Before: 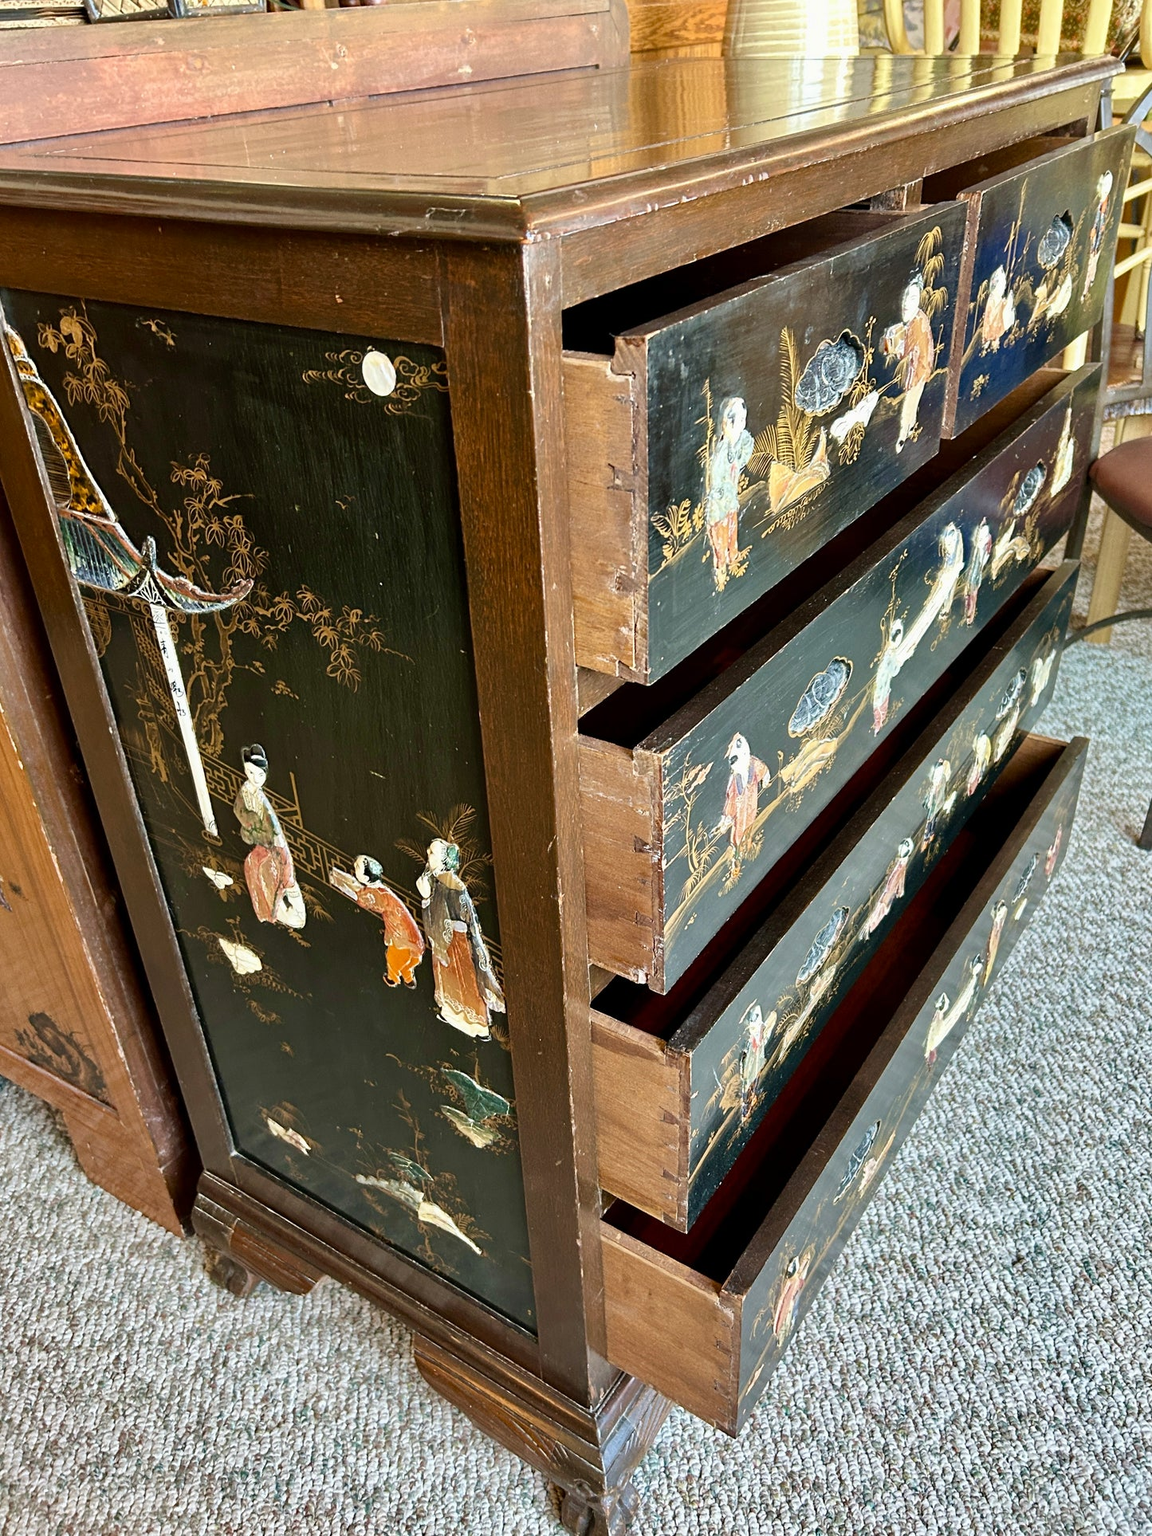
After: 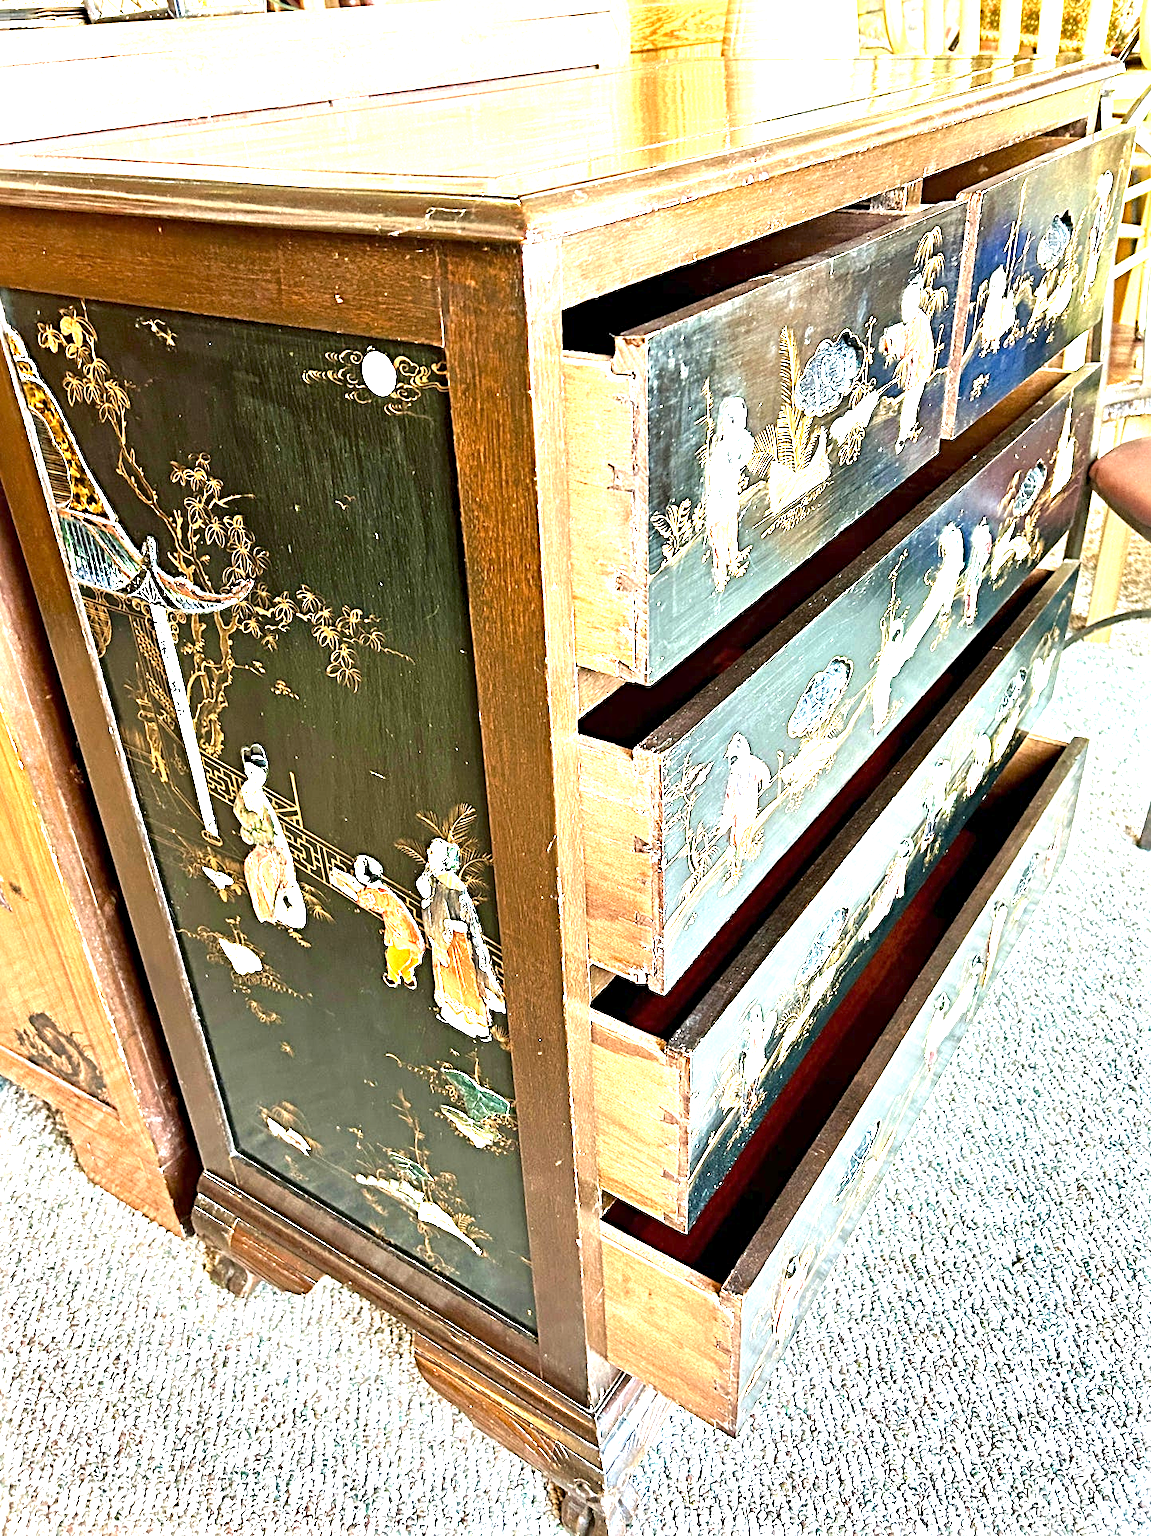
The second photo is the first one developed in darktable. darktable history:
exposure: exposure 2.04 EV, compensate highlight preservation false
sharpen: radius 4.883
